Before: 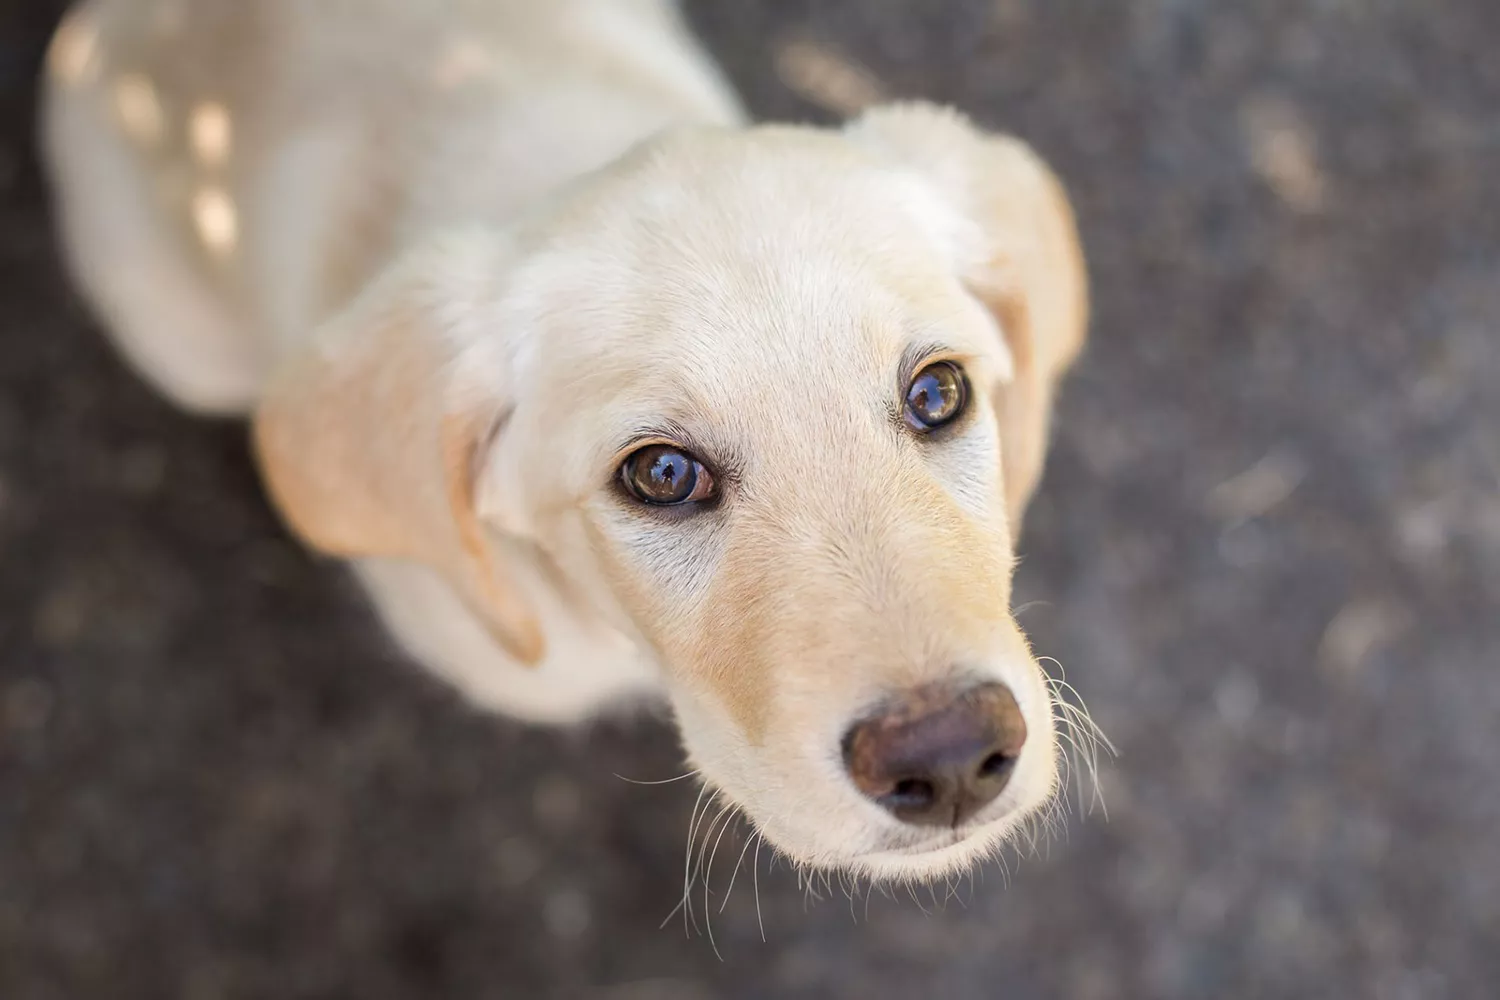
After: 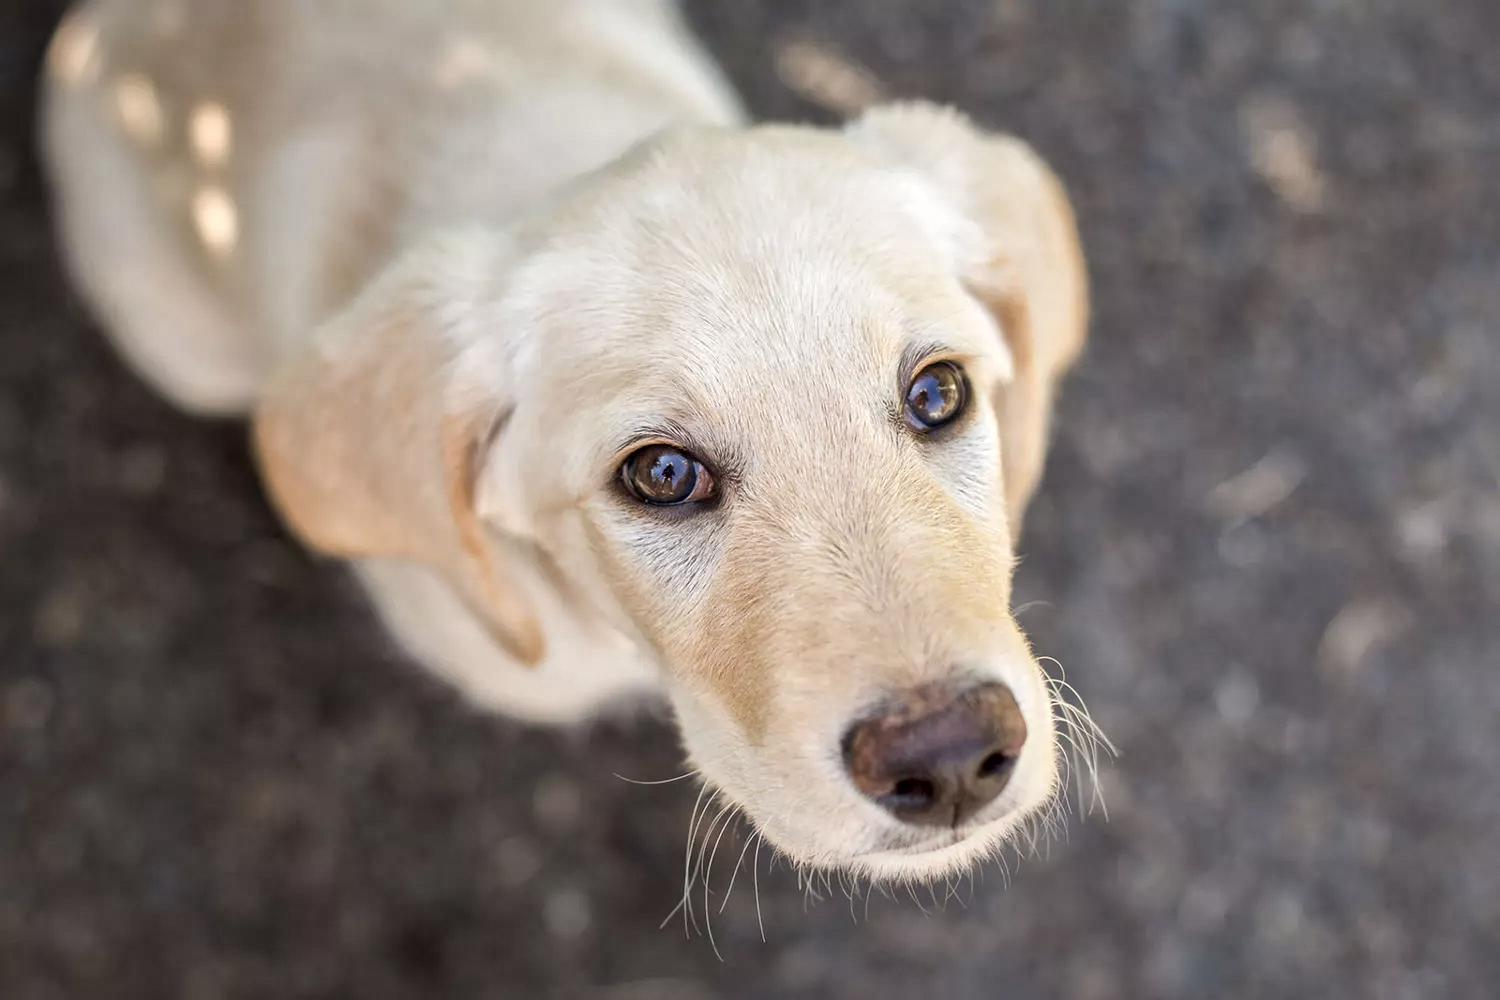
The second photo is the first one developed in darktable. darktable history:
local contrast: mode bilateral grid, contrast 20, coarseness 20, detail 150%, midtone range 0.2
contrast brightness saturation: saturation -0.05
